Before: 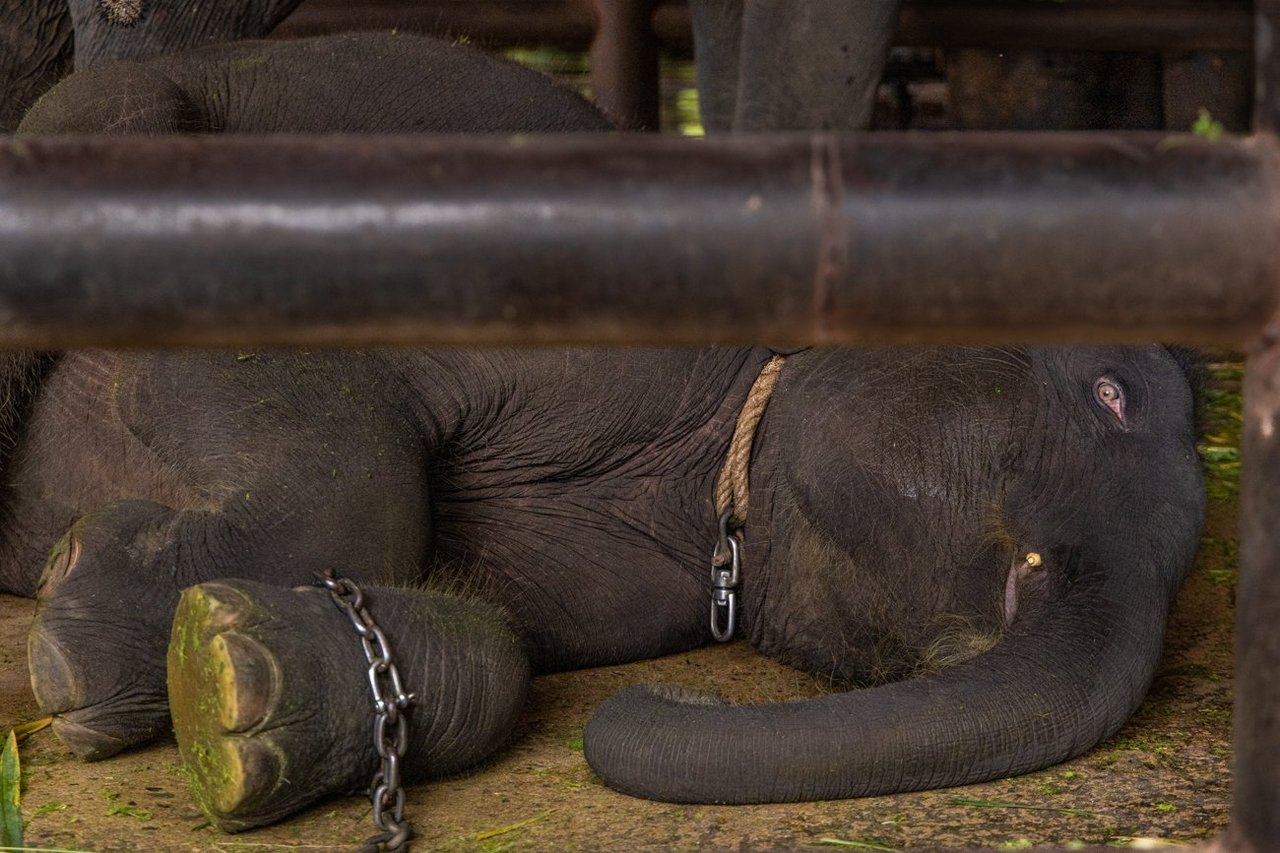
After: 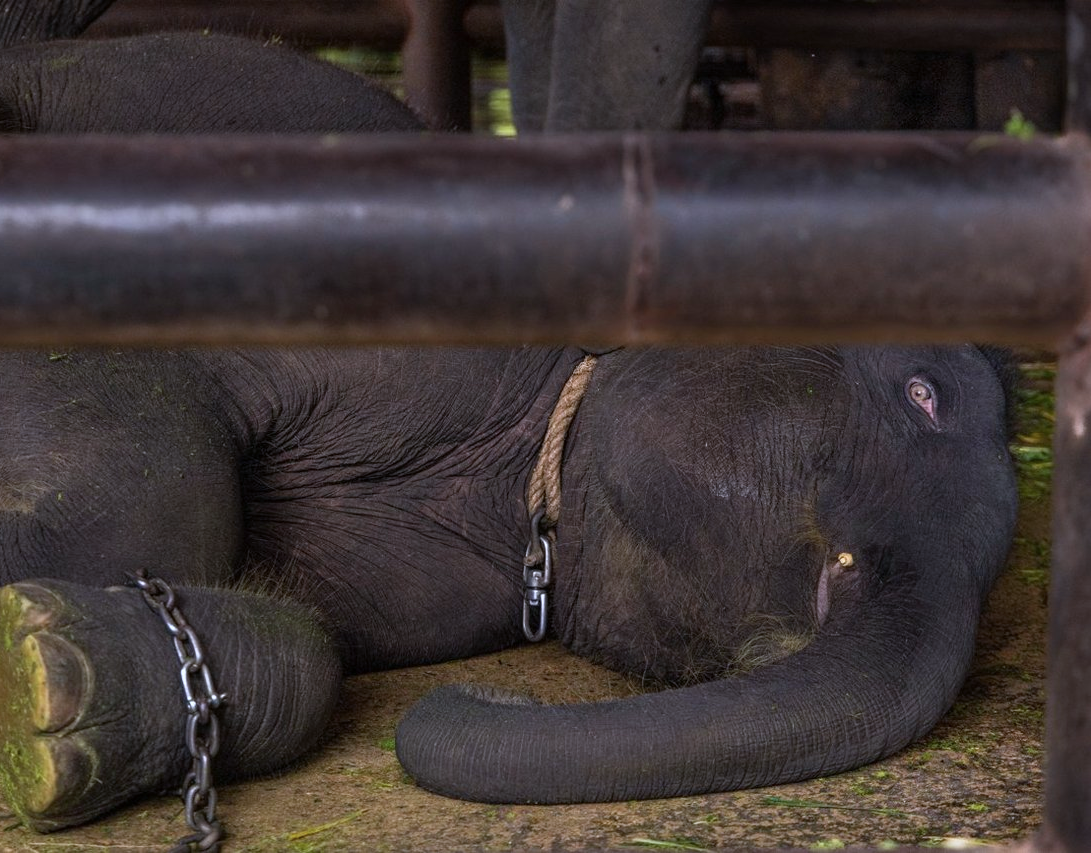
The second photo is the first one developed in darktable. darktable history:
color calibration: illuminant custom, x 0.372, y 0.384, temperature 4279.04 K
crop and rotate: left 14.696%
